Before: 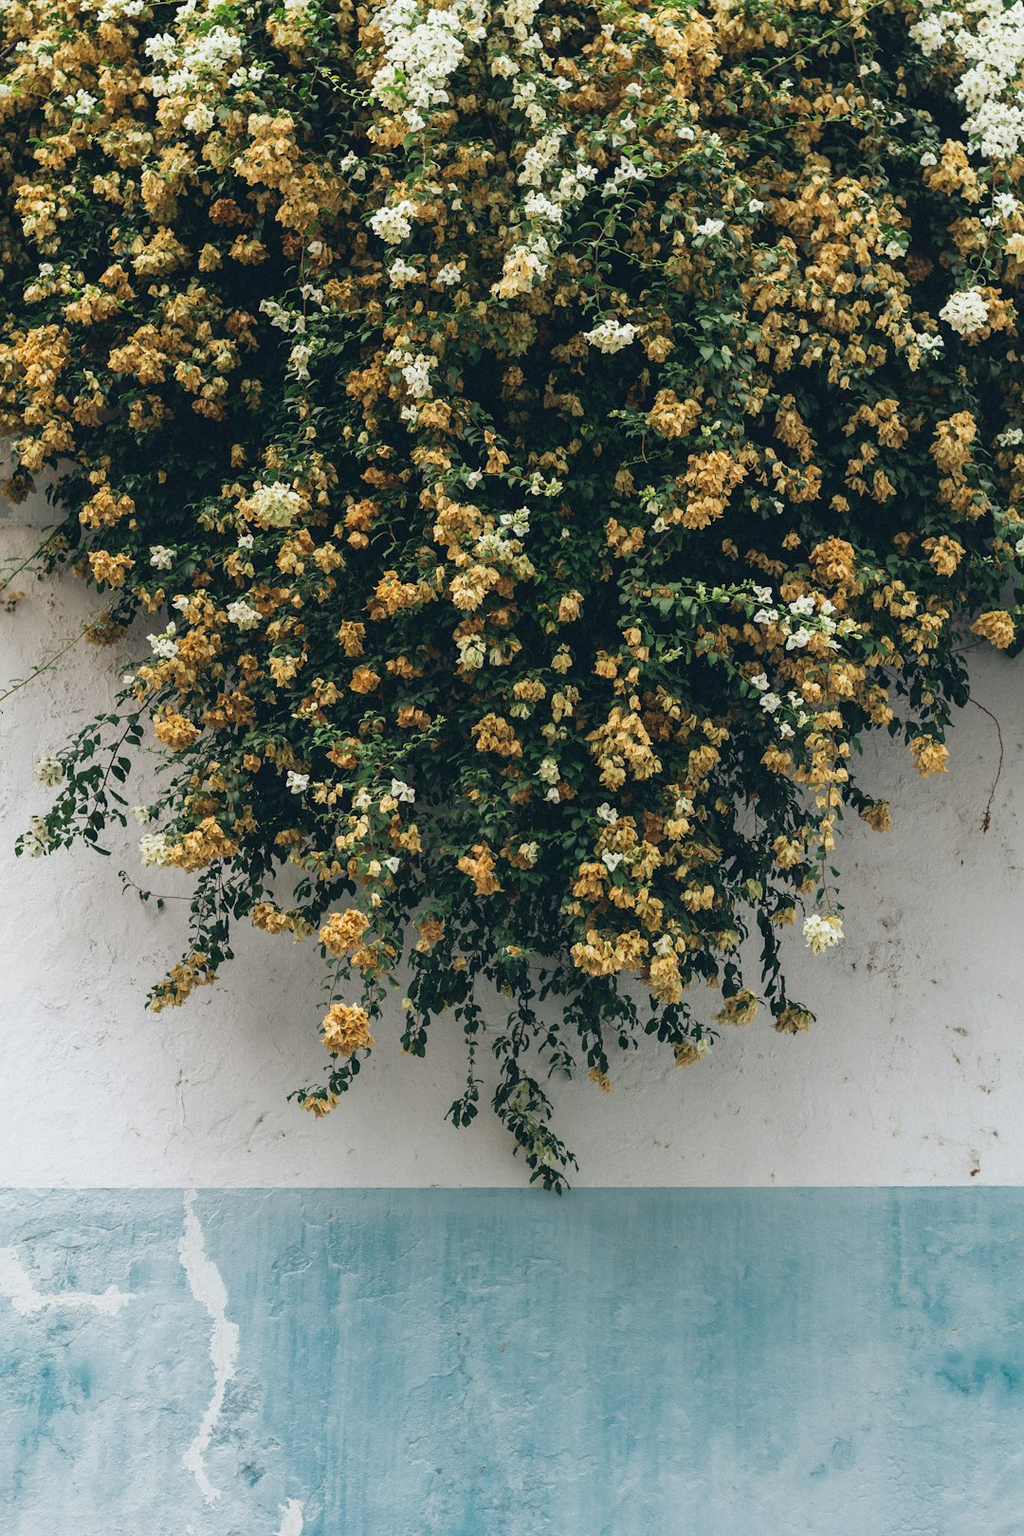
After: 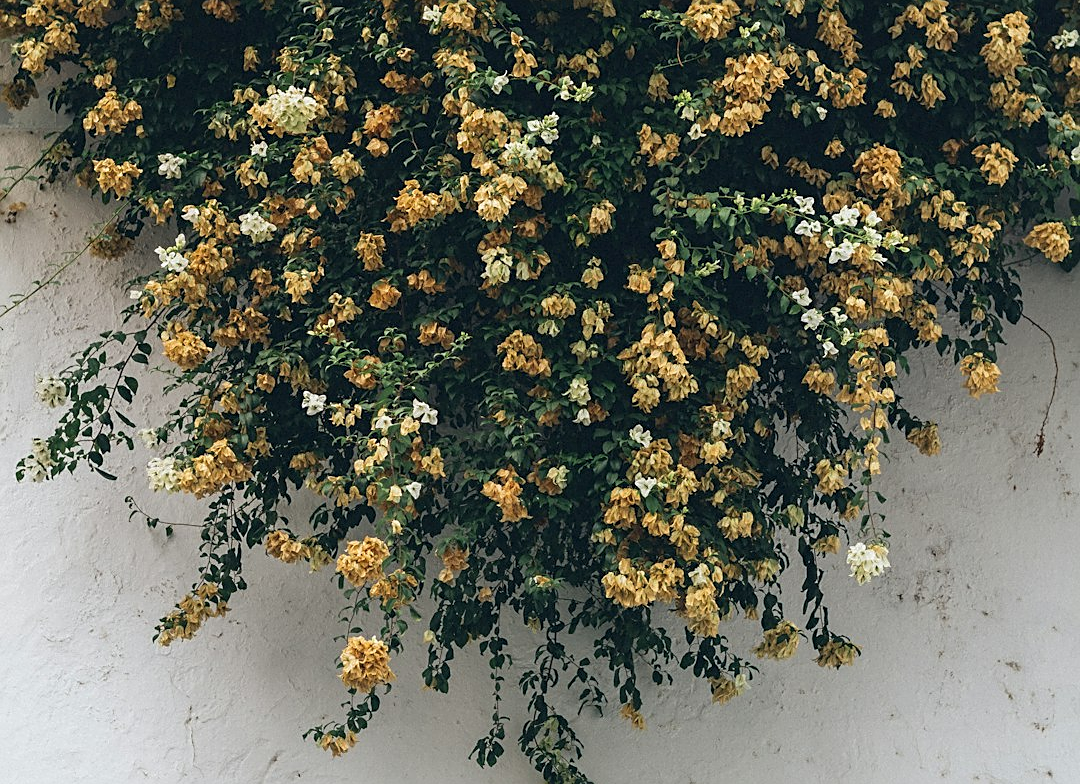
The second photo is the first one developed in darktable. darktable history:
sharpen: on, module defaults
crop and rotate: top 26.056%, bottom 25.543%
